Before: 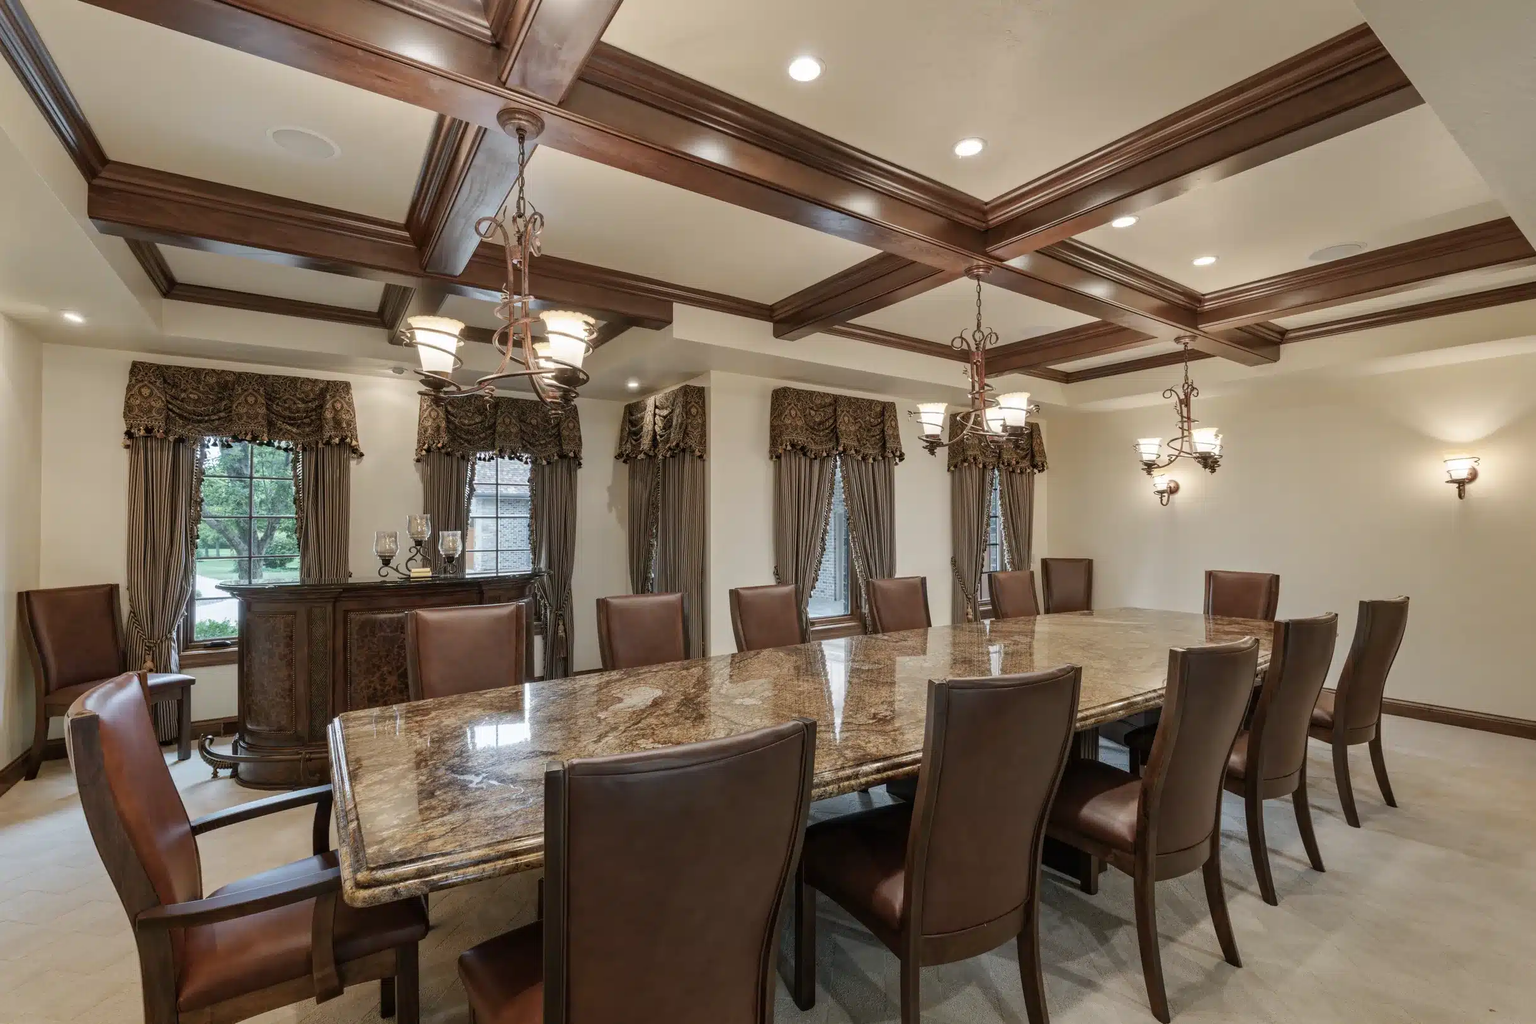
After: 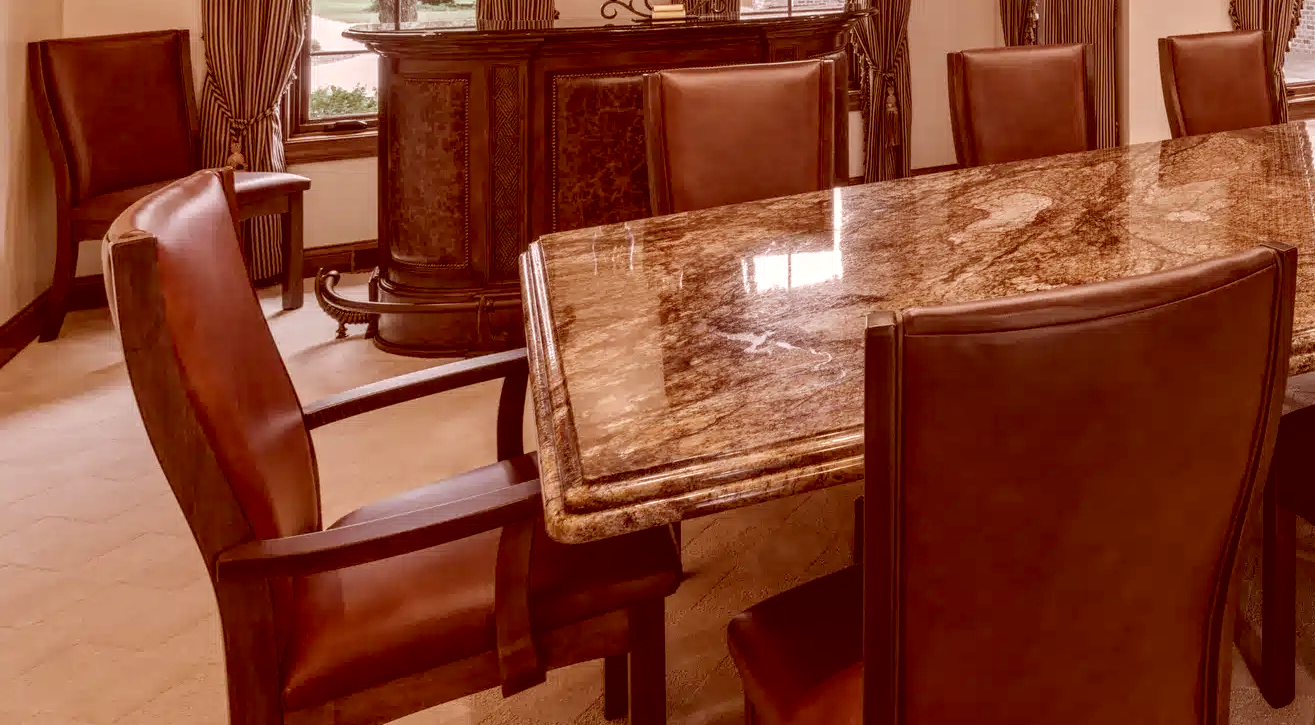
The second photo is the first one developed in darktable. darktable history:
crop and rotate: top 55.285%, right 46.066%, bottom 0.103%
color correction: highlights a* 9.39, highlights b* 8.62, shadows a* 39.31, shadows b* 39.51, saturation 0.806
local contrast: on, module defaults
